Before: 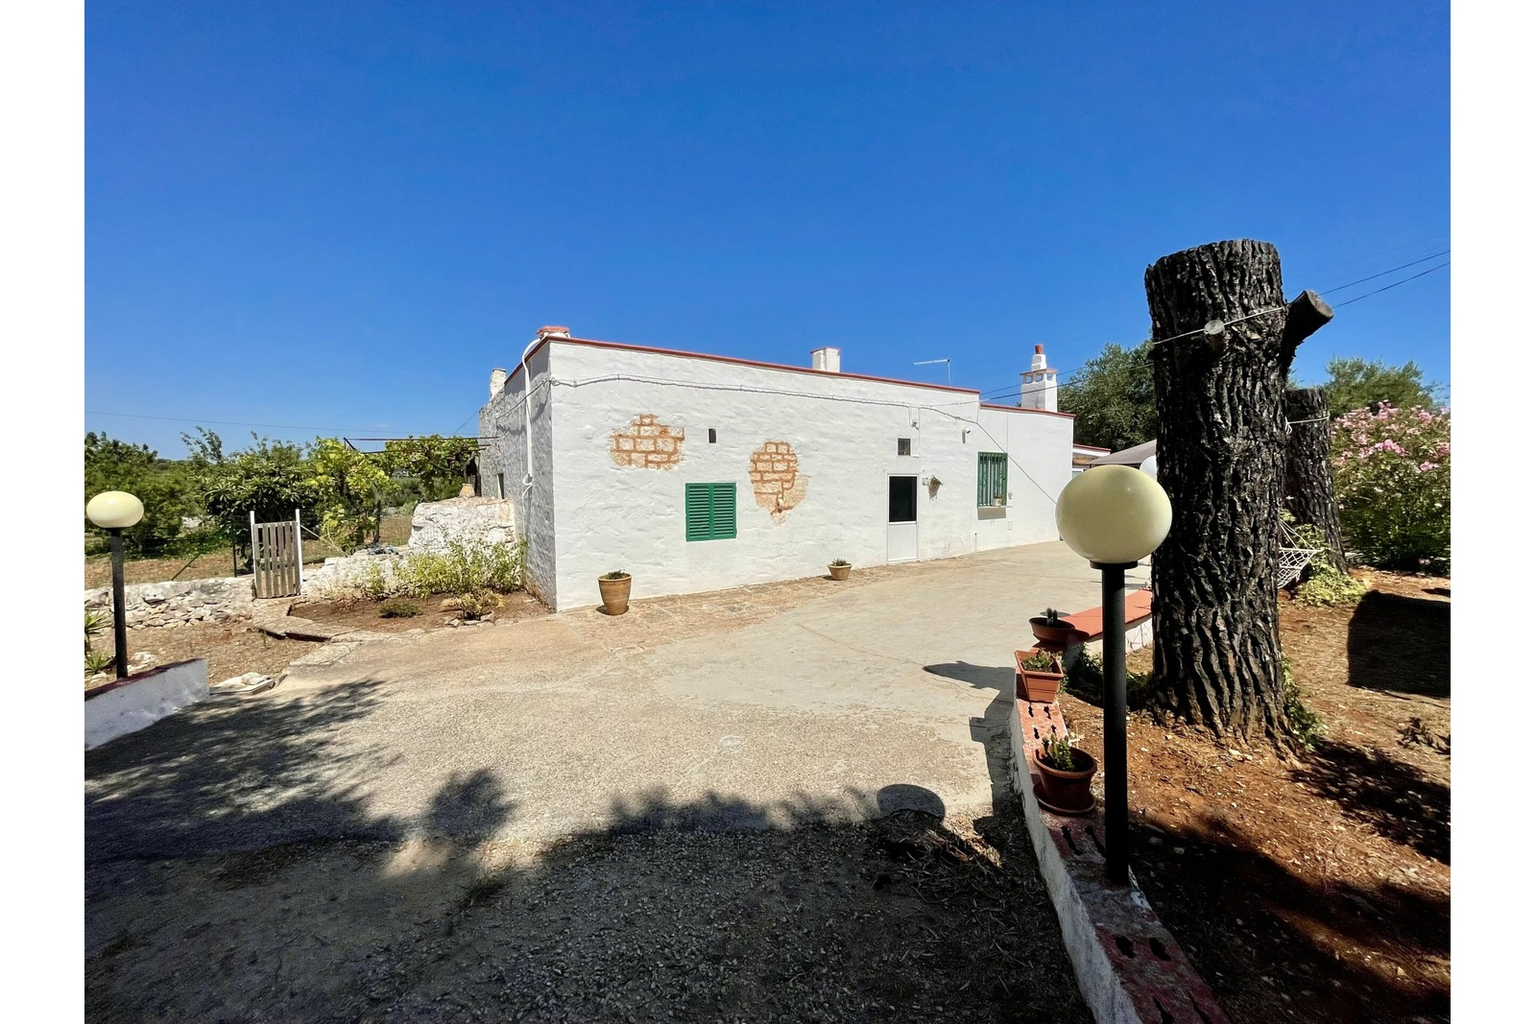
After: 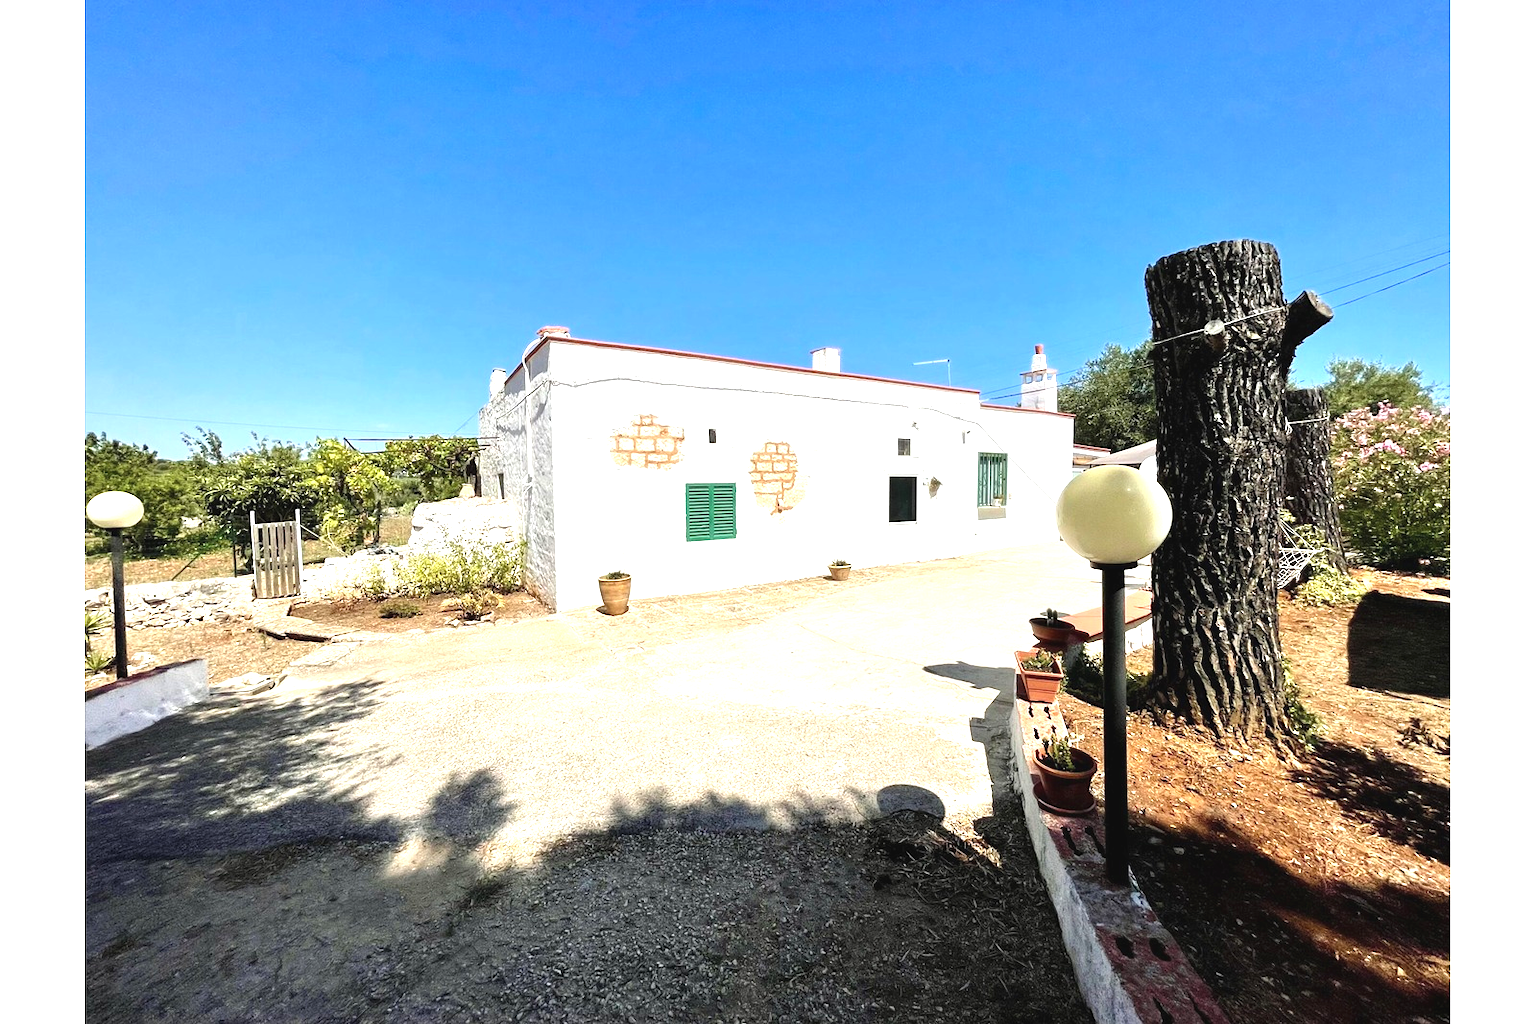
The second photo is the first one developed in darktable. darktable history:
white balance: emerald 1
exposure: black level correction -0.002, exposure 1.115 EV, compensate highlight preservation false
